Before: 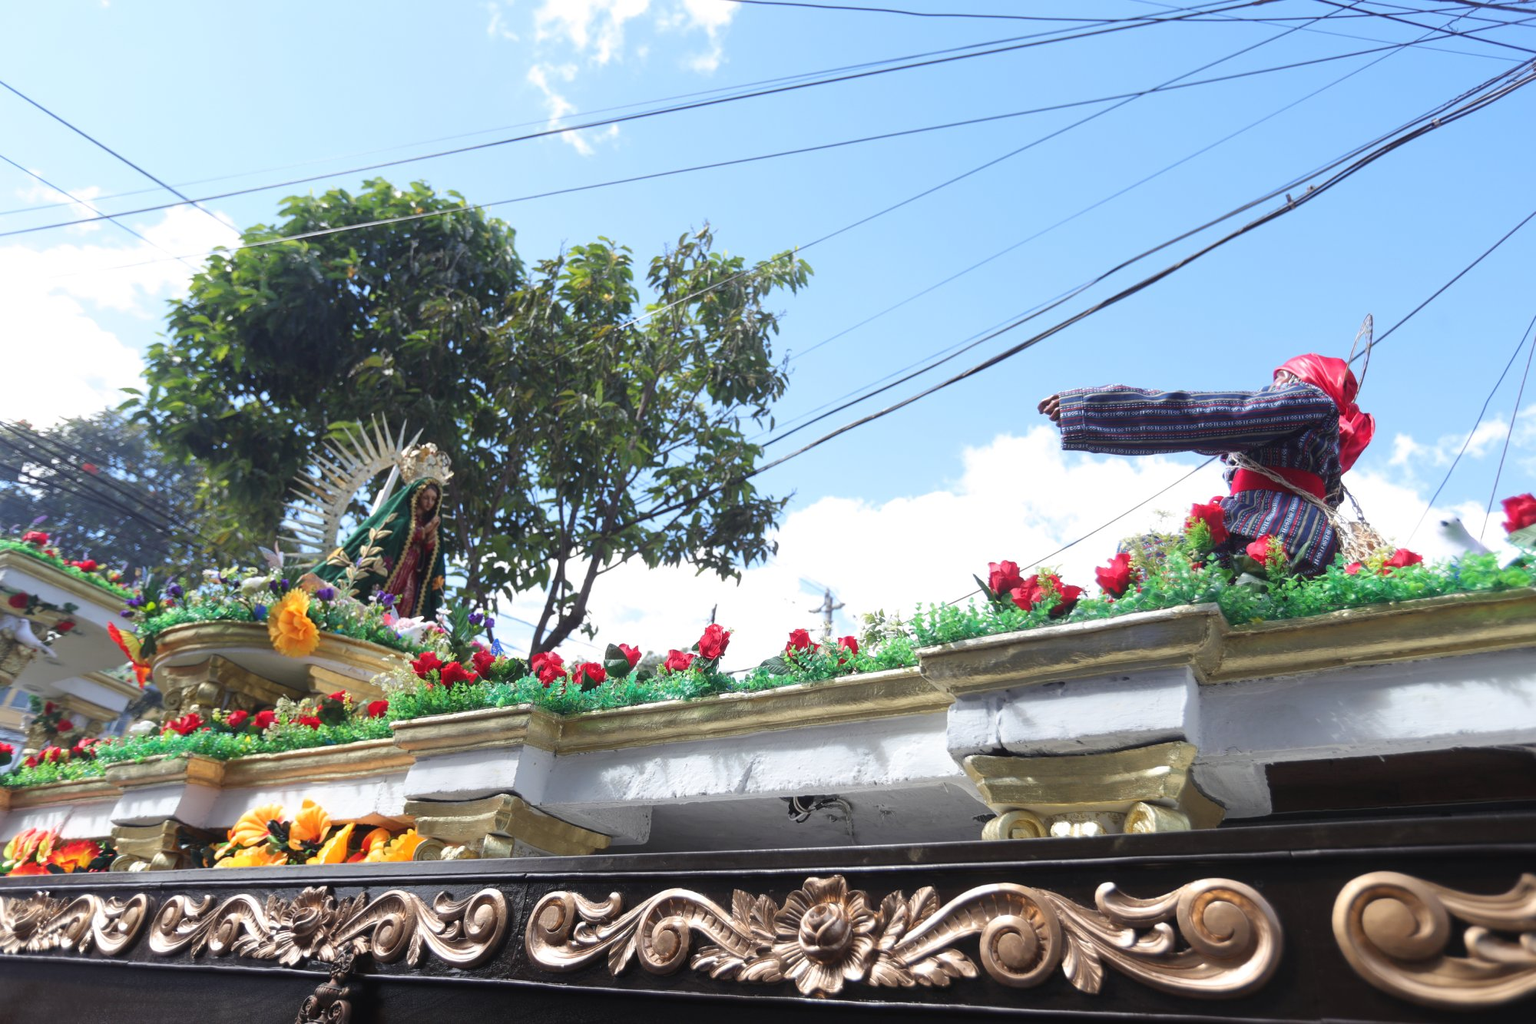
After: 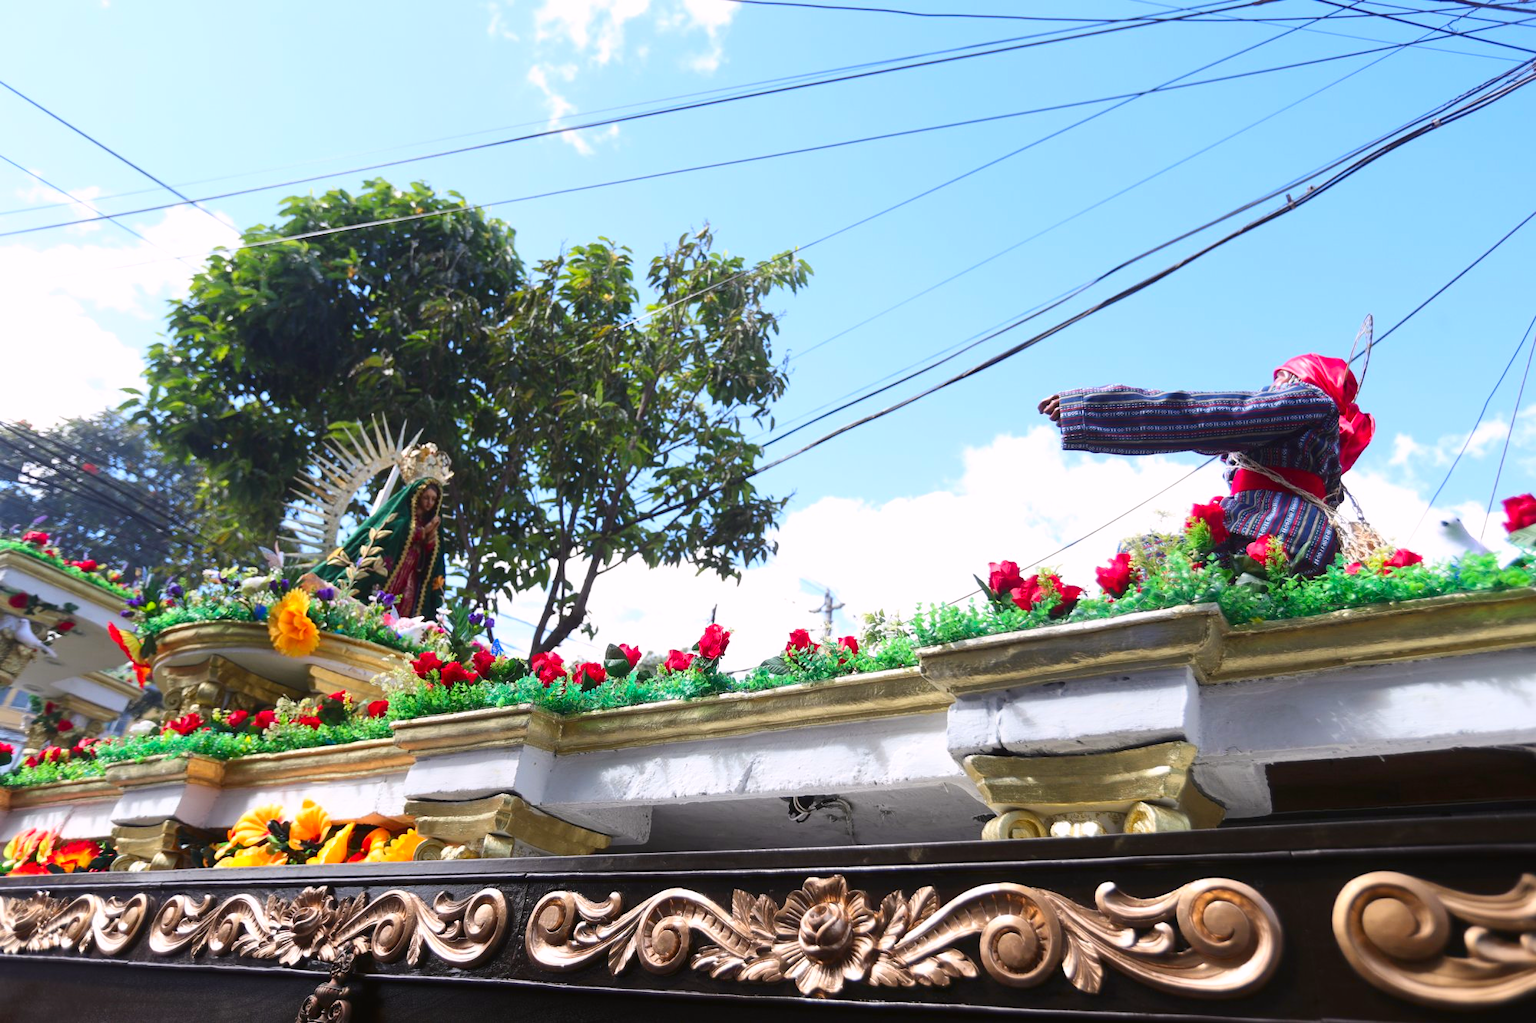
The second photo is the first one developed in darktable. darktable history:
contrast brightness saturation: contrast 0.16, saturation 0.327
color correction: highlights a* 3.06, highlights b* -1.05, shadows a* -0.077, shadows b* 2.59, saturation 0.984
